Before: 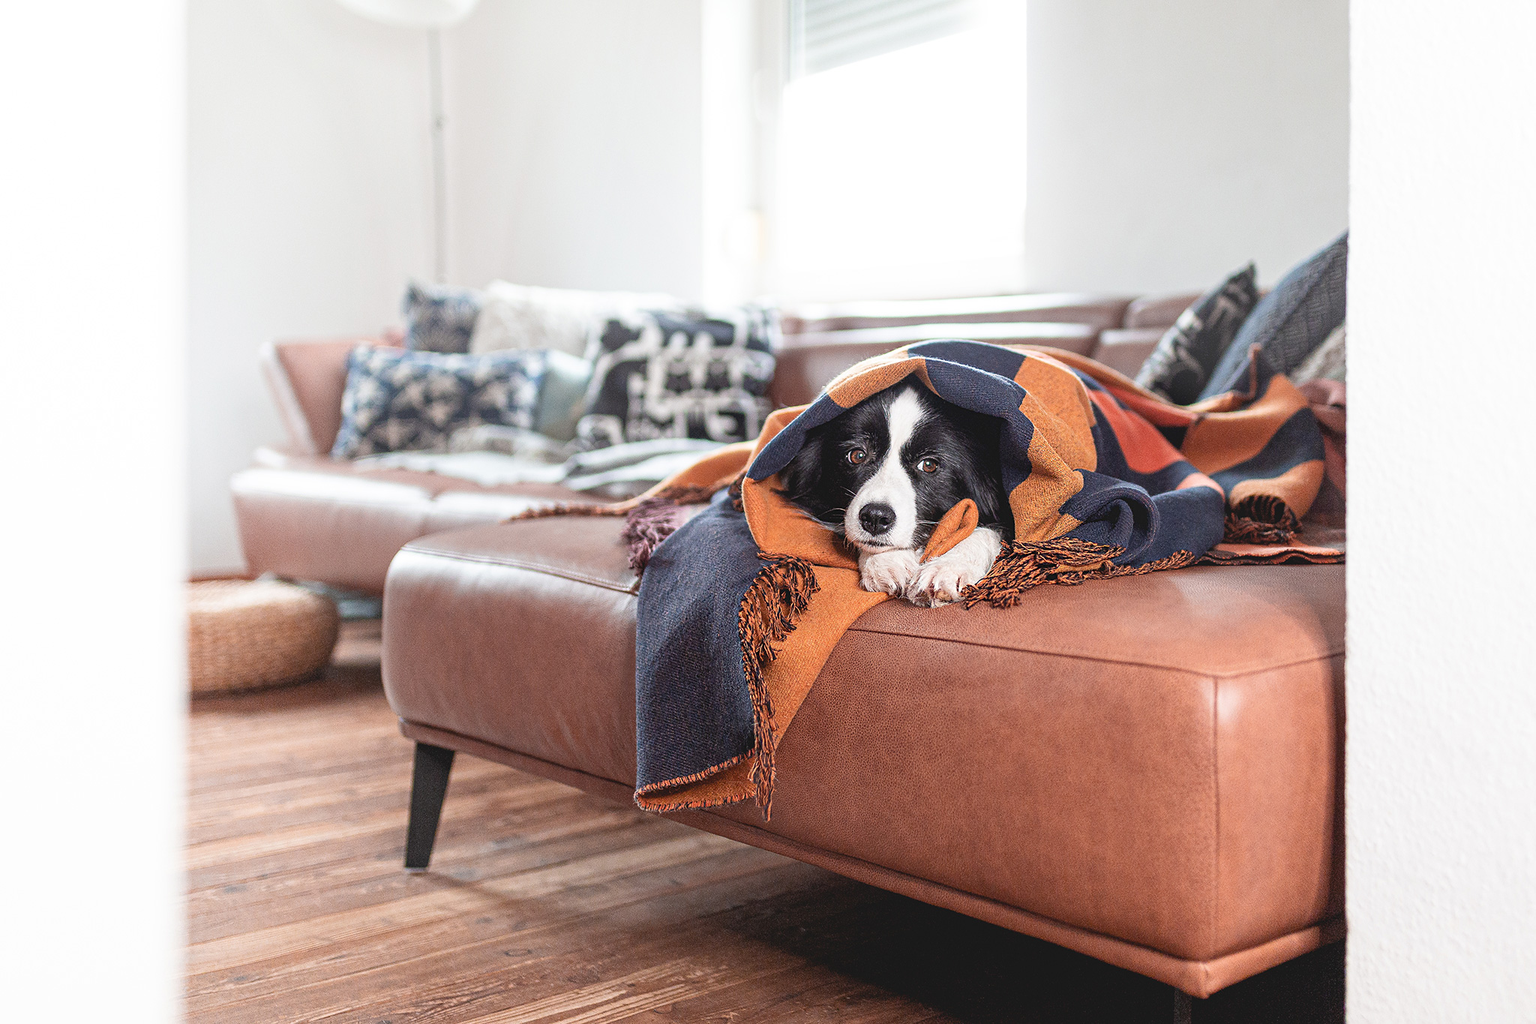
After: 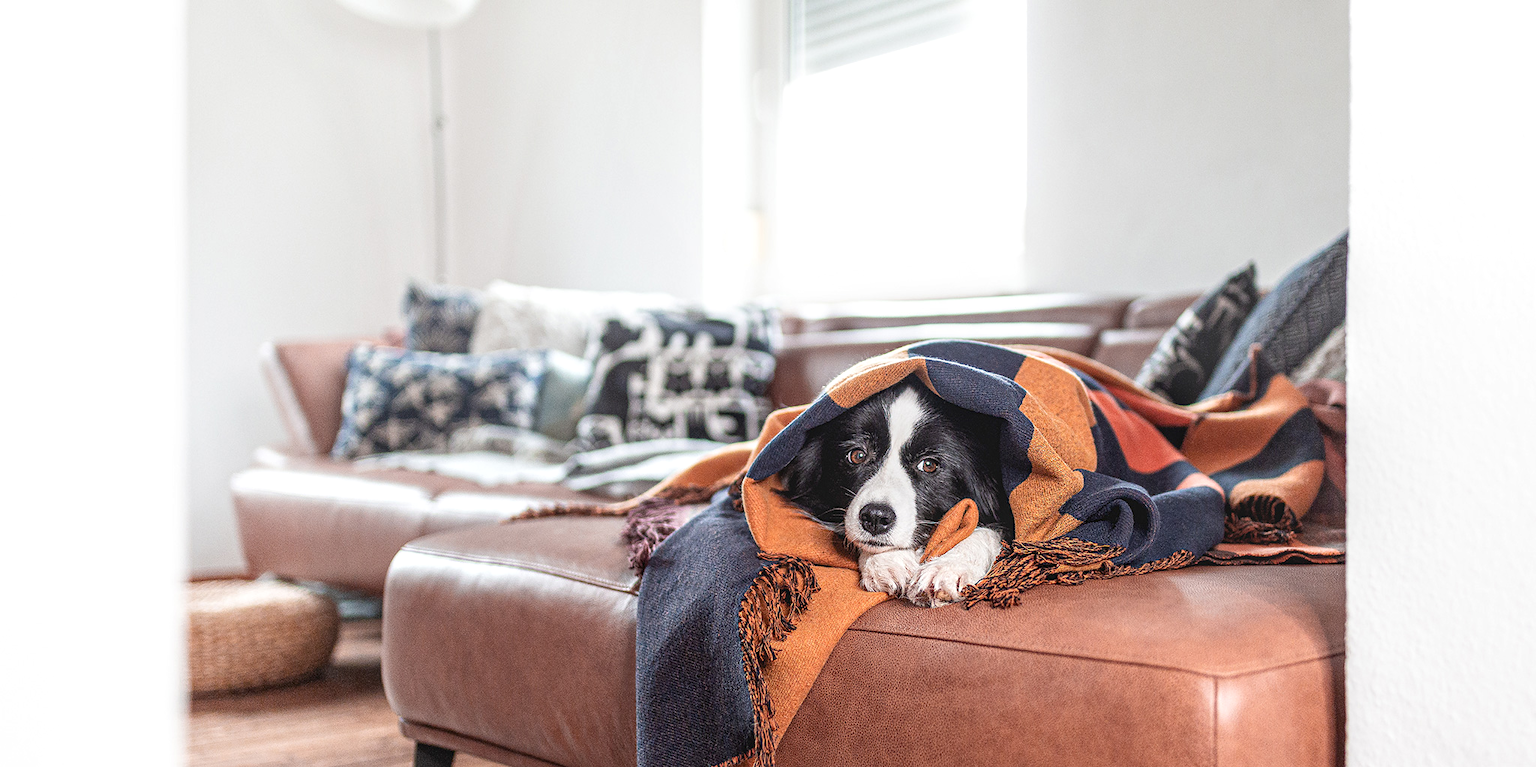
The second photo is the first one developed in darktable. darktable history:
local contrast: detail 130%
crop: bottom 24.967%
